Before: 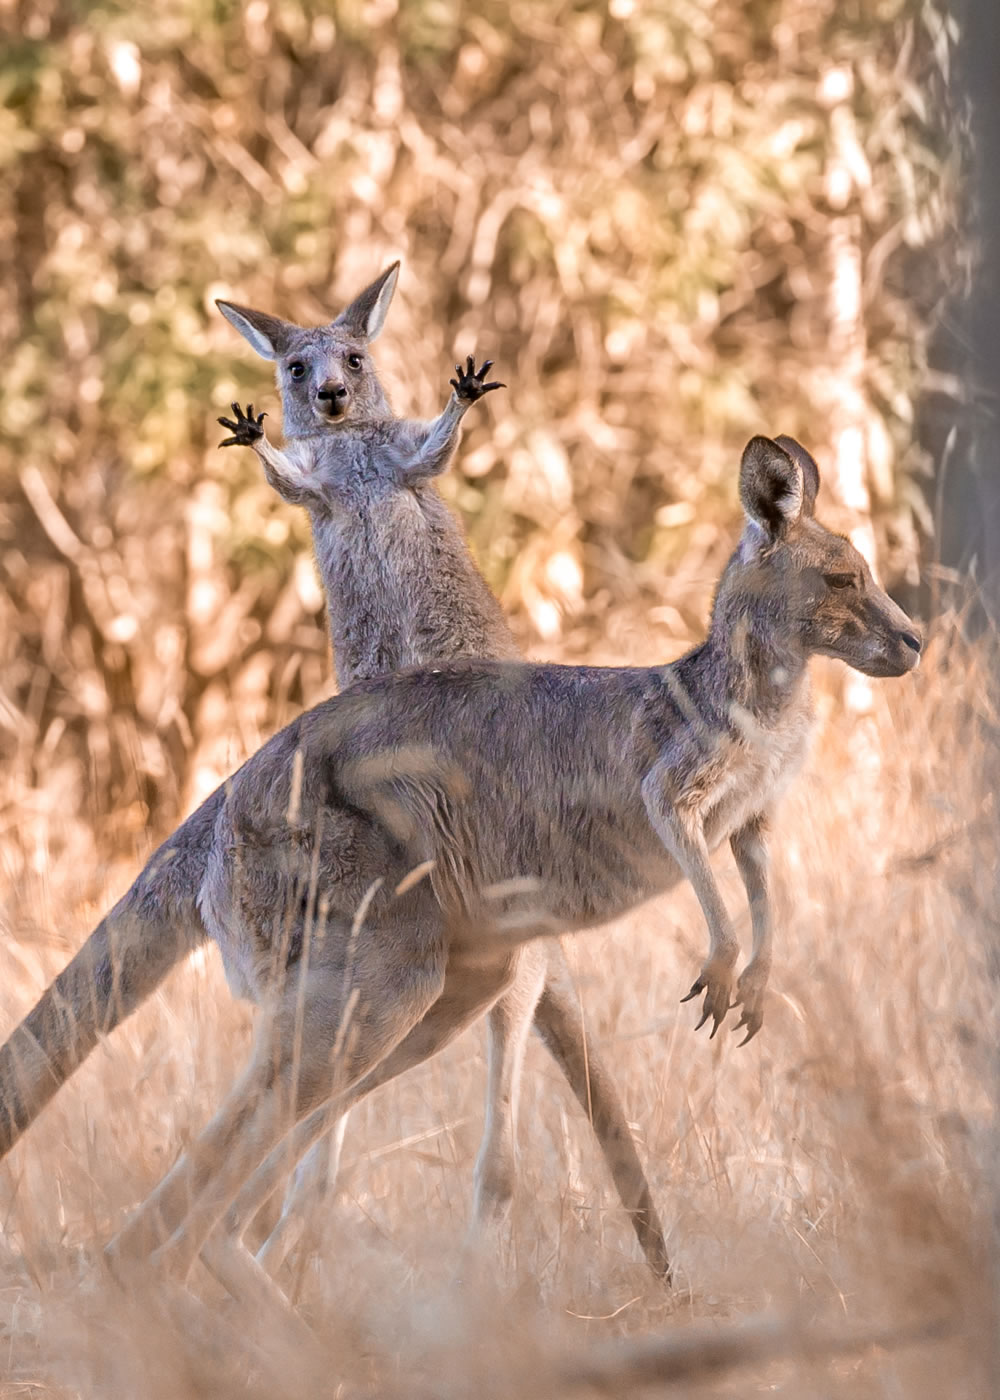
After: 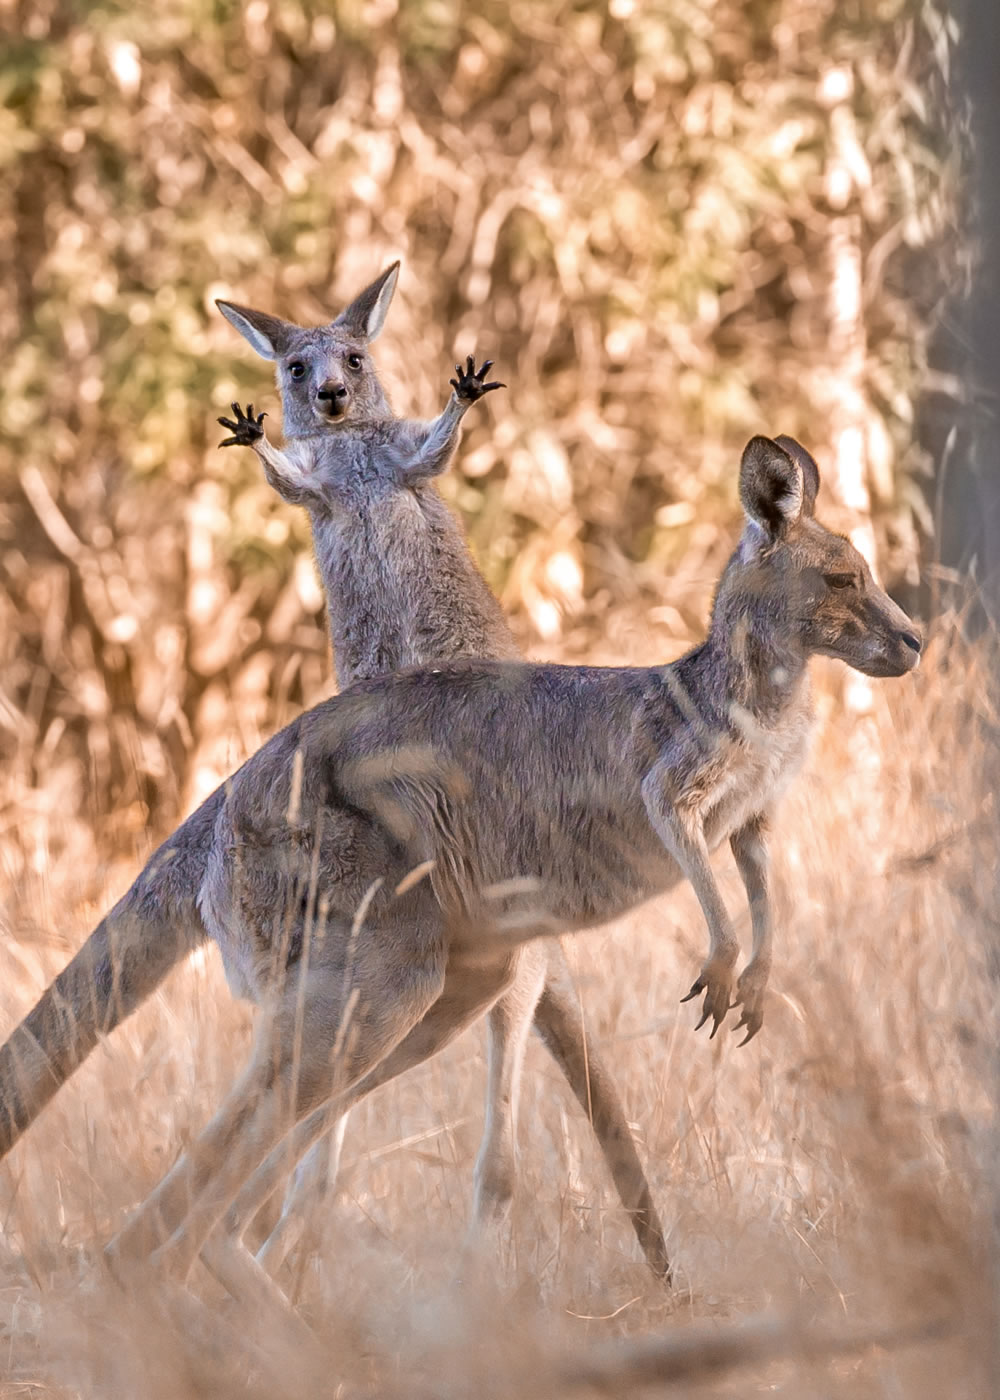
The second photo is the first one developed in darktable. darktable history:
shadows and highlights: shadows 35.91, highlights -34.81, soften with gaussian
